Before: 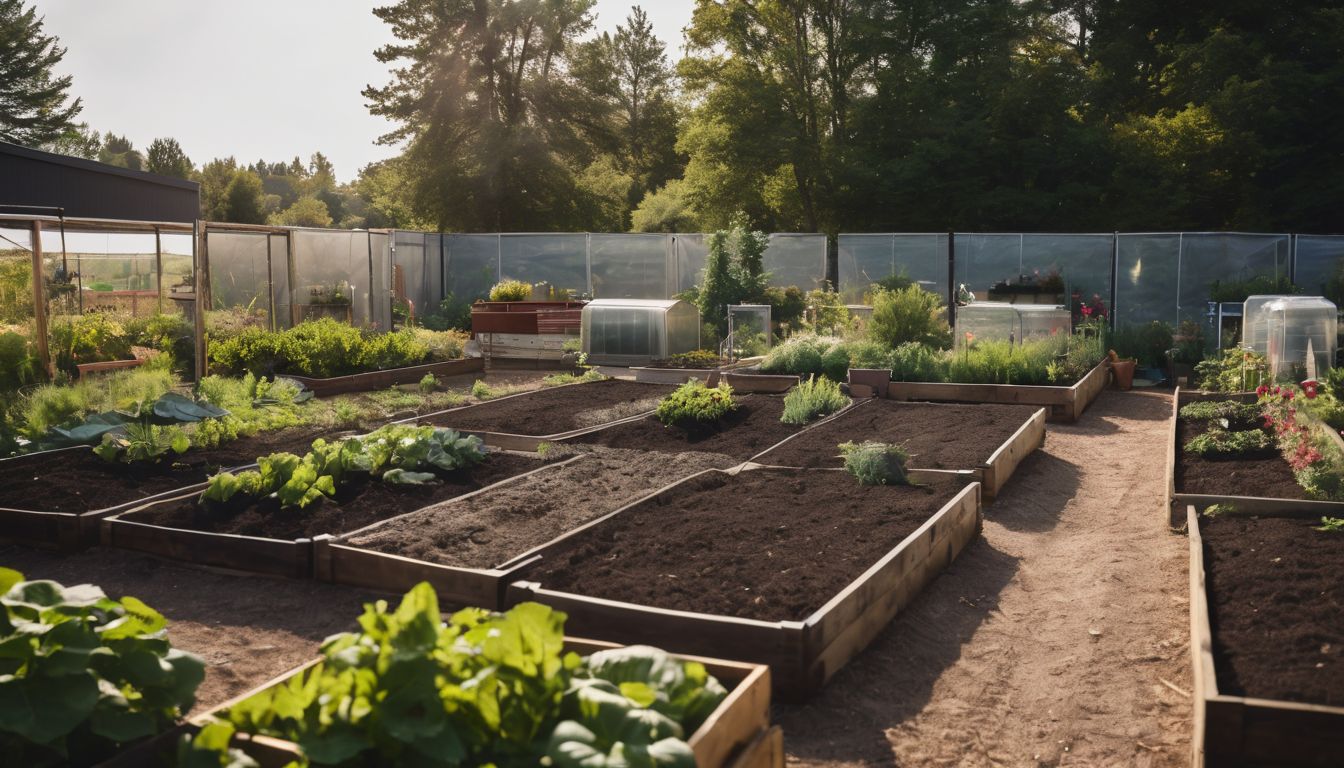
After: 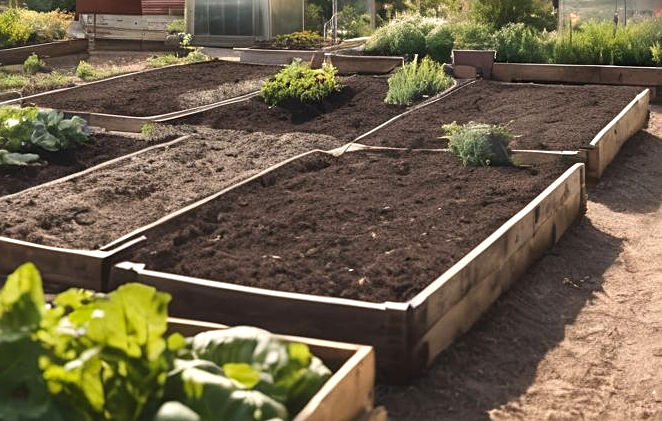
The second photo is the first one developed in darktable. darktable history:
local contrast: highlights 102%, shadows 99%, detail 119%, midtone range 0.2
sharpen: radius 2.191, amount 0.38, threshold 0.241
crop: left 29.515%, top 41.606%, right 21.179%, bottom 3.478%
exposure: exposure 0.342 EV, compensate exposure bias true, compensate highlight preservation false
color zones: curves: ch0 [(0, 0.465) (0.092, 0.596) (0.289, 0.464) (0.429, 0.453) (0.571, 0.464) (0.714, 0.455) (0.857, 0.462) (1, 0.465)]
shadows and highlights: shadows 52.97, soften with gaussian
